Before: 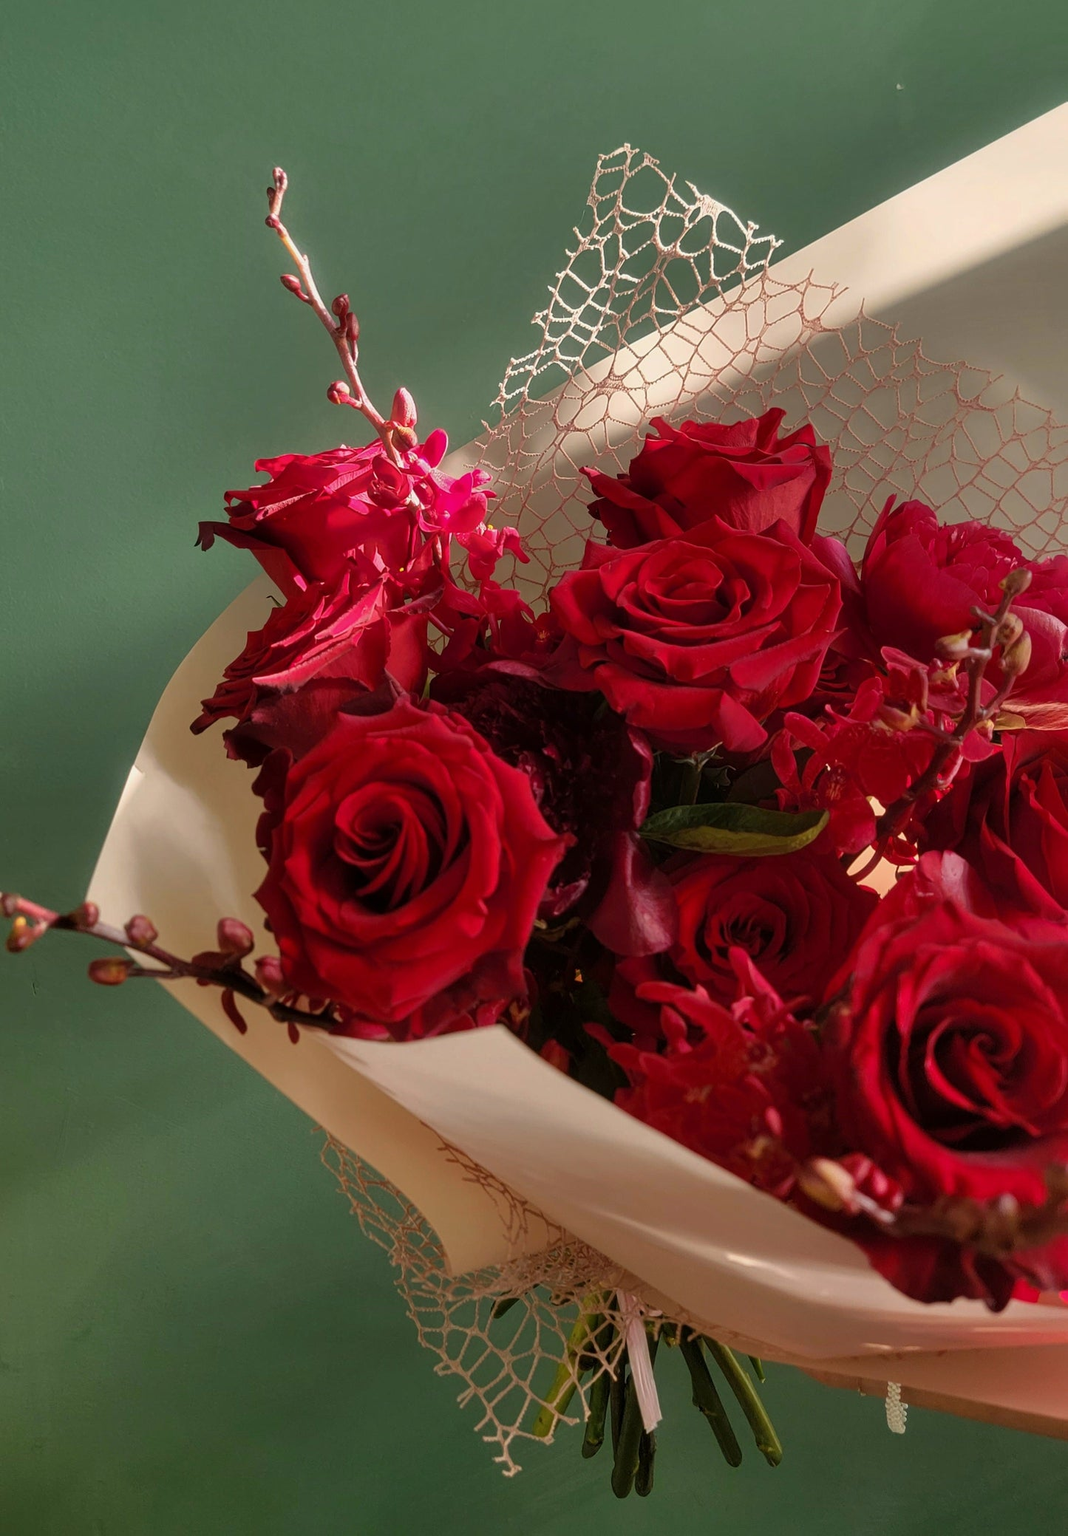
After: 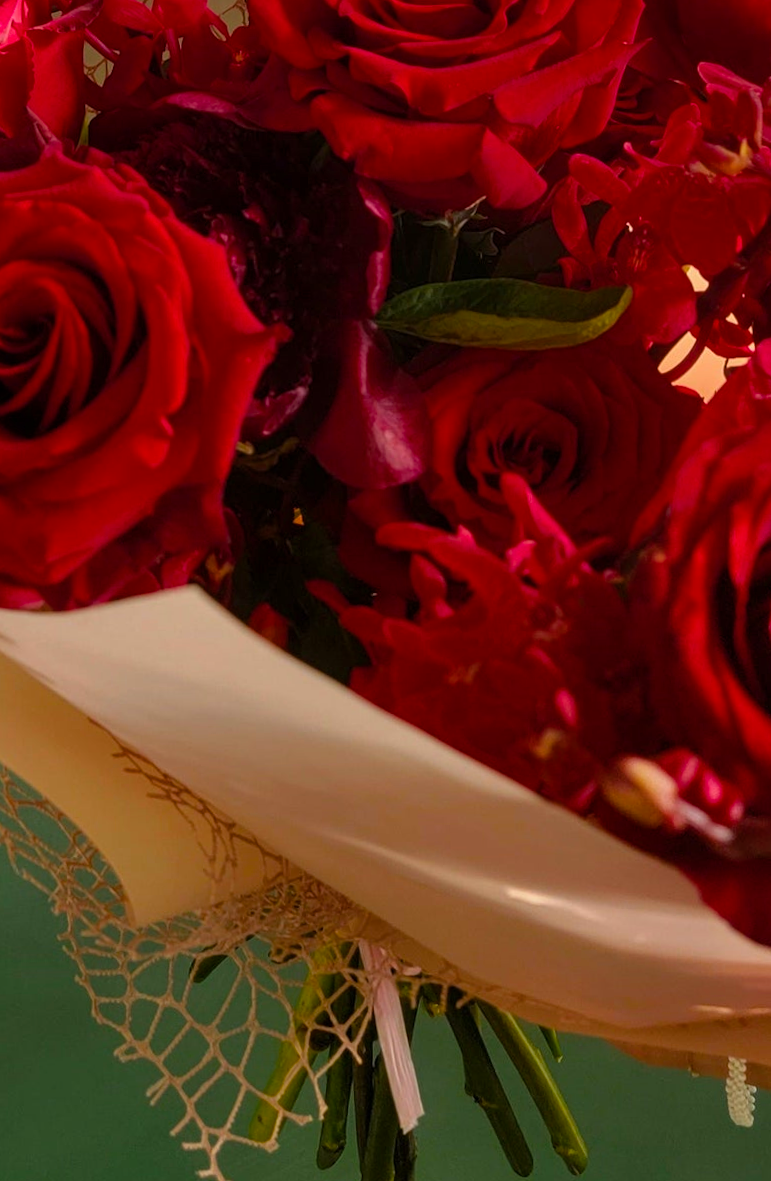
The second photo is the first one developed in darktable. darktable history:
crop: left 34.479%, top 38.822%, right 13.718%, bottom 5.172%
color balance rgb: perceptual saturation grading › global saturation 25%, global vibrance 20%
rotate and perspective: rotation -1.24°, automatic cropping off
